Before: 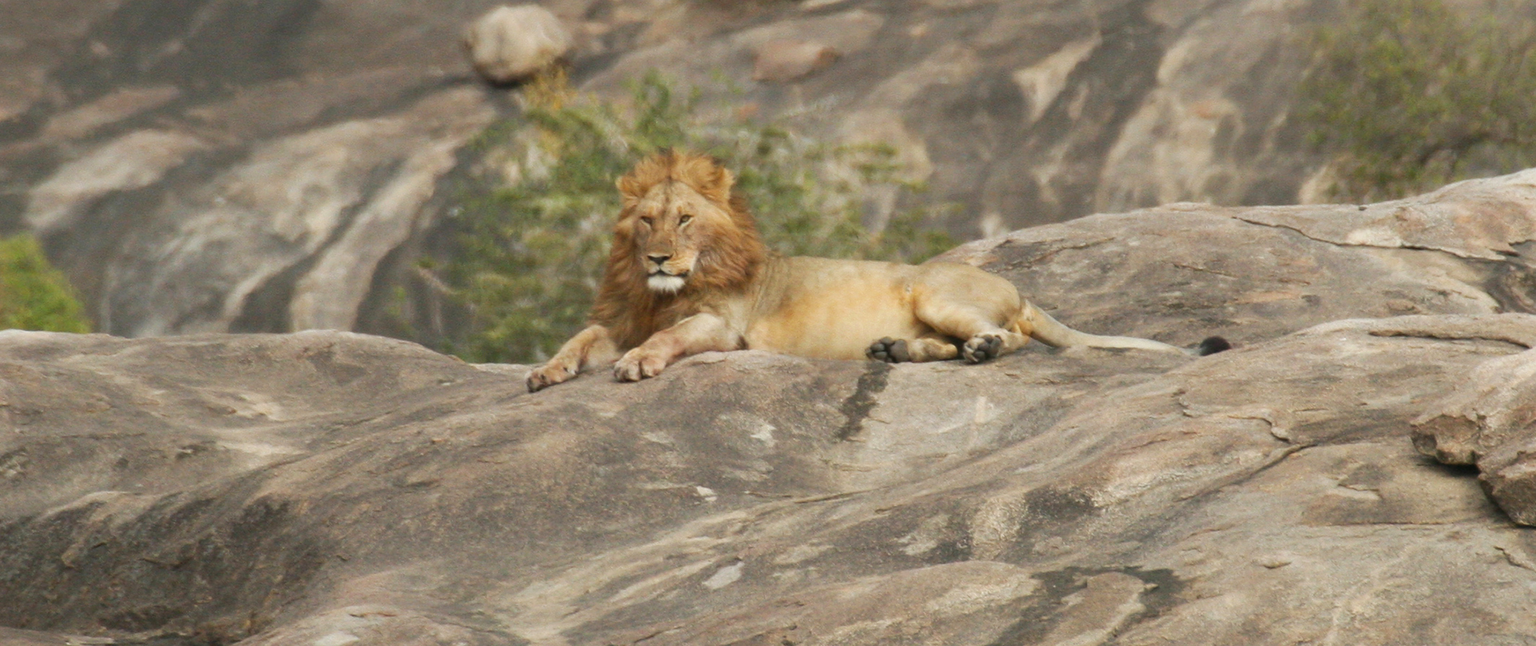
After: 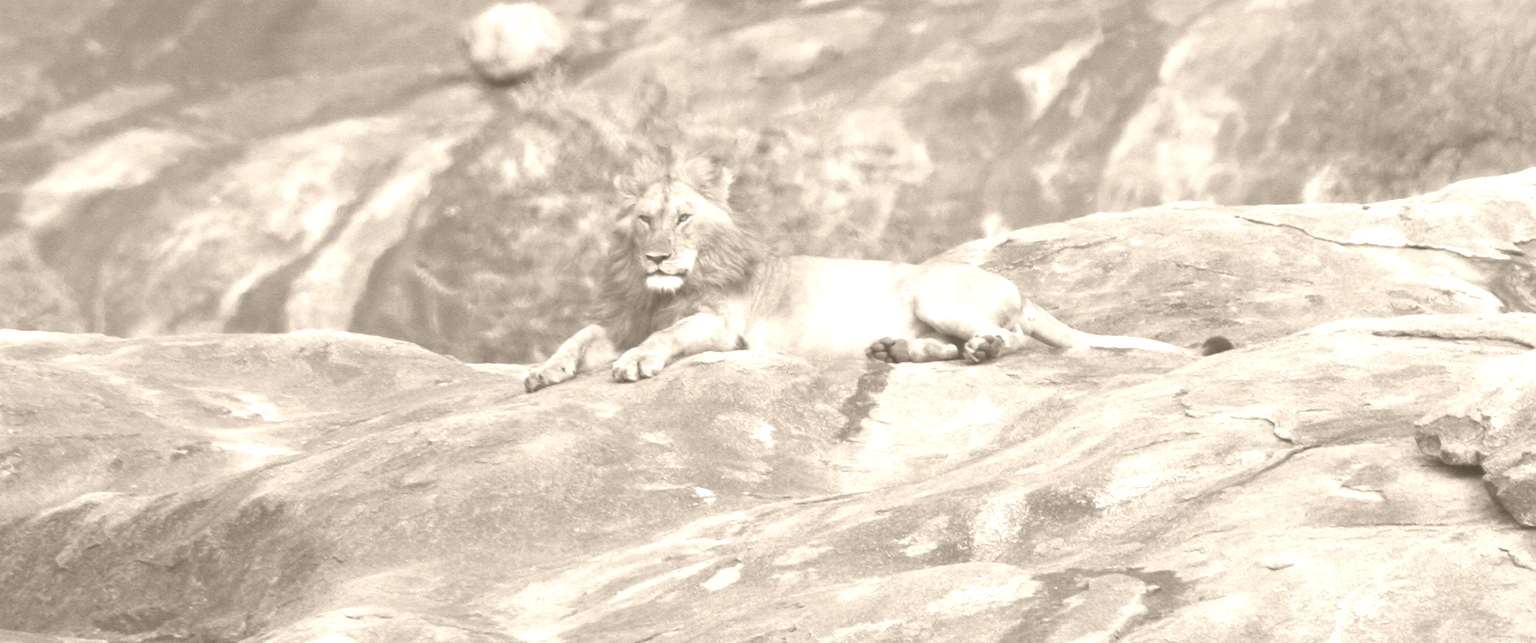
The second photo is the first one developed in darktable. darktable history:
crop: left 0.434%, top 0.485%, right 0.244%, bottom 0.386%
colorize: hue 34.49°, saturation 35.33%, source mix 100%, version 1
